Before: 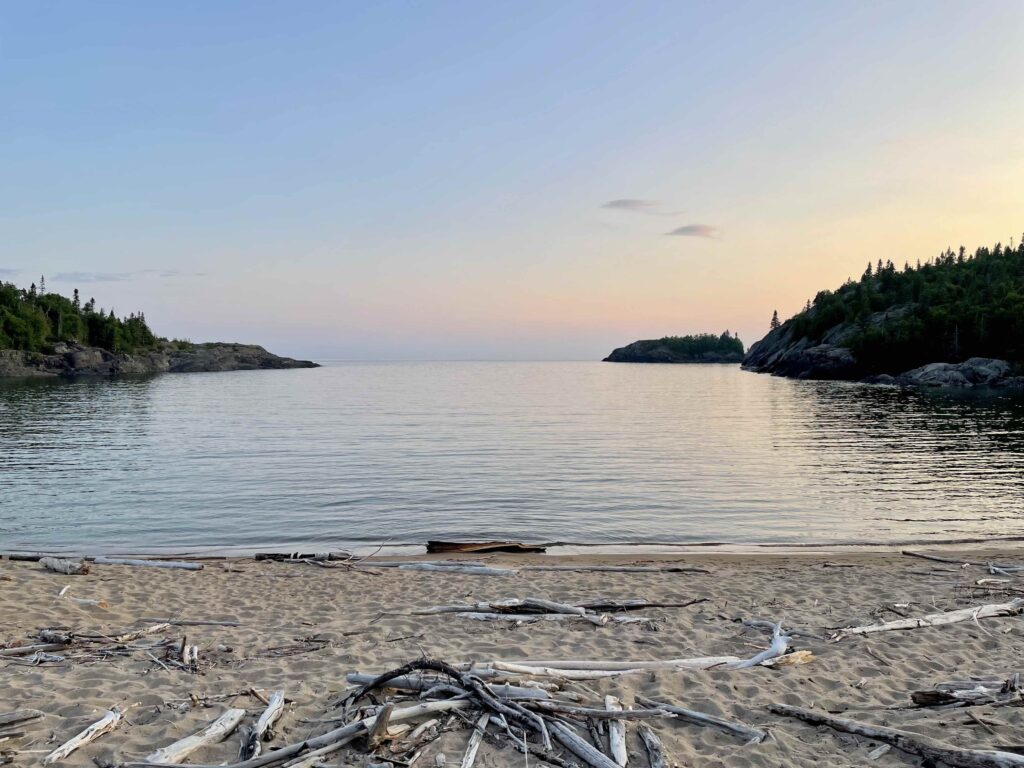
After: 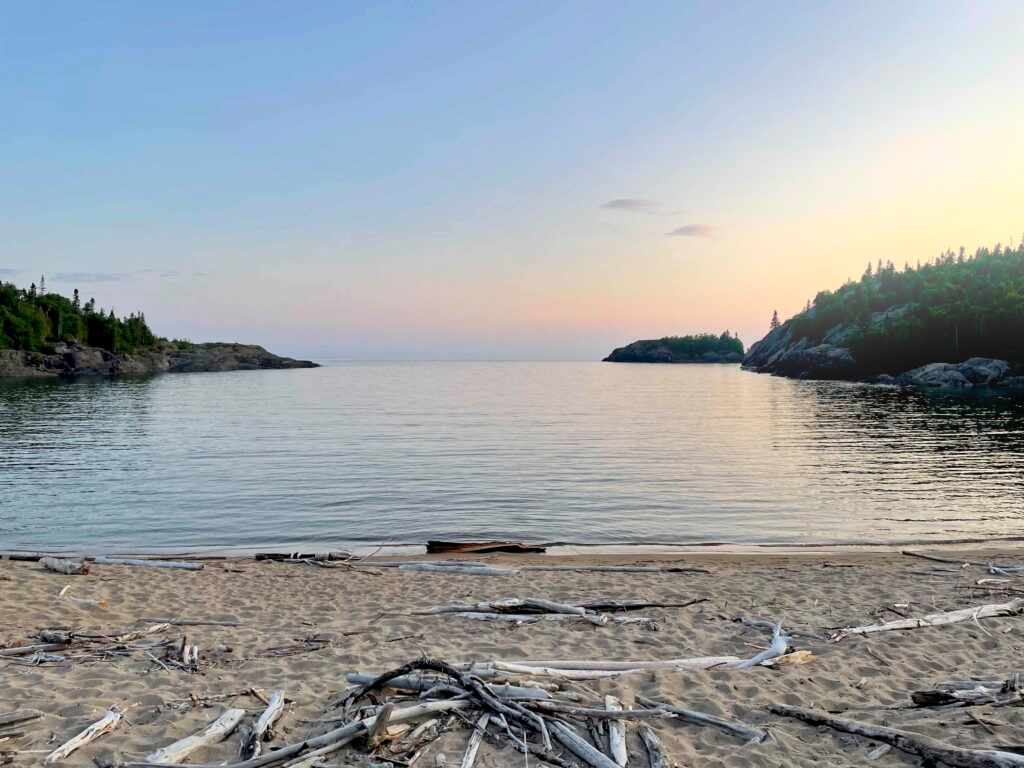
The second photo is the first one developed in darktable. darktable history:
bloom: size 16%, threshold 98%, strength 20%
exposure: black level correction 0.004, exposure 0.014 EV, compensate highlight preservation false
